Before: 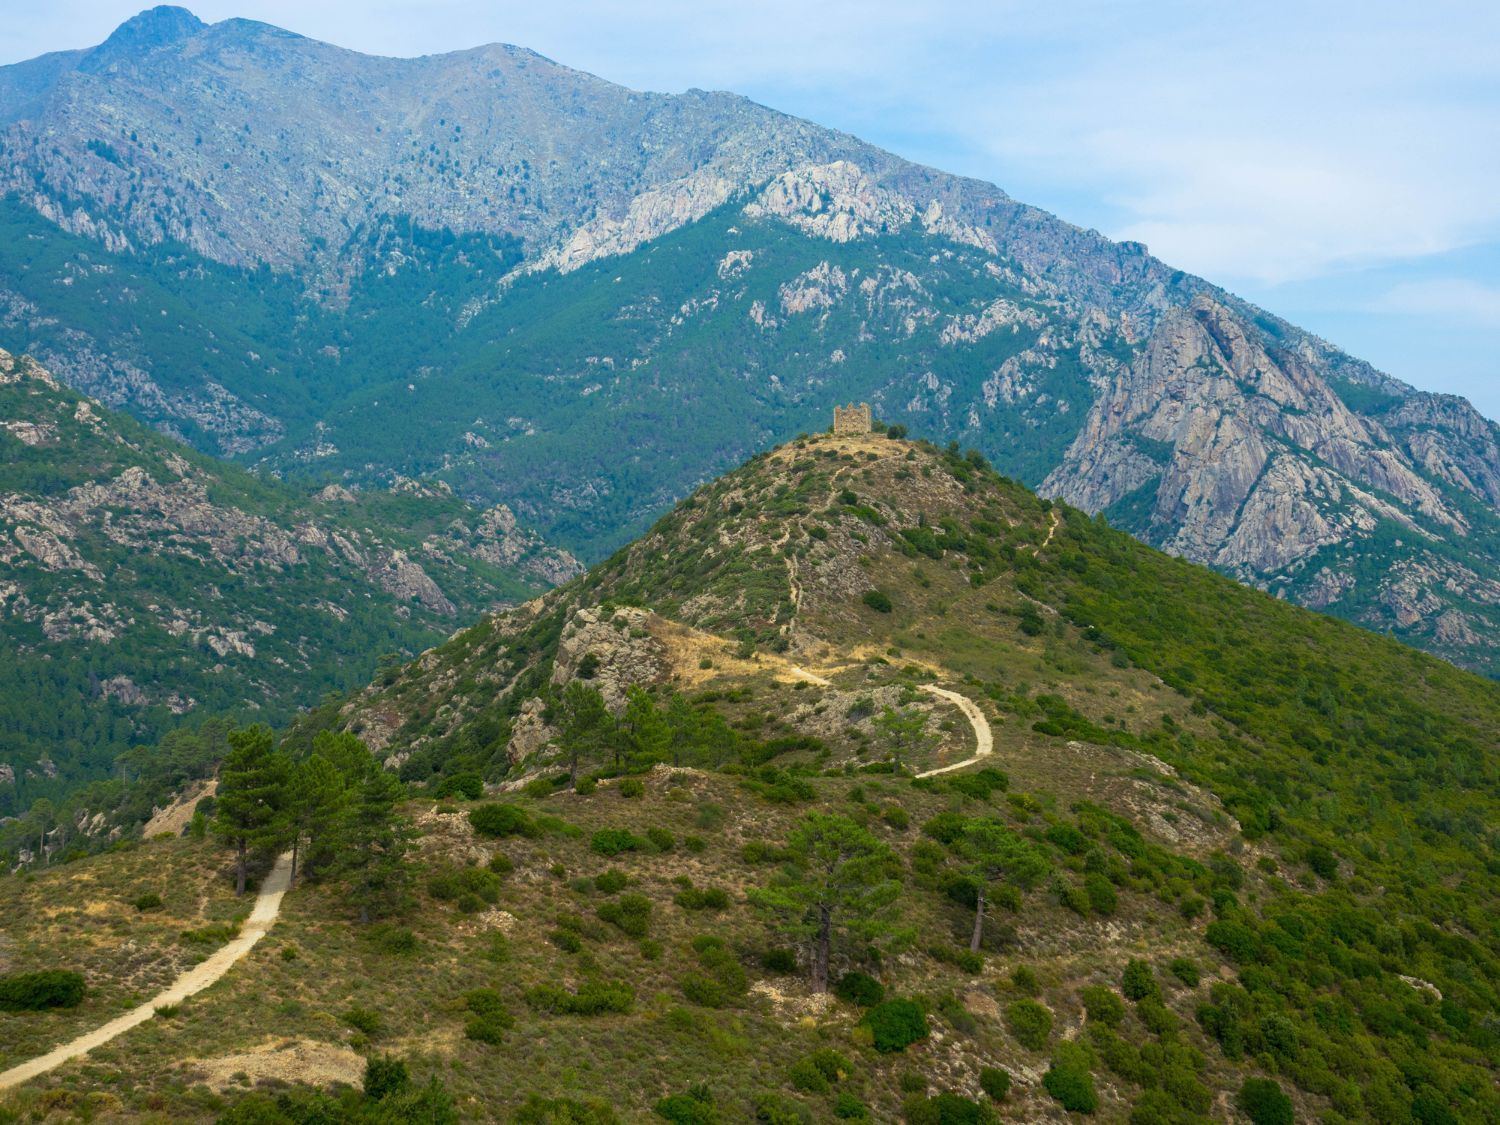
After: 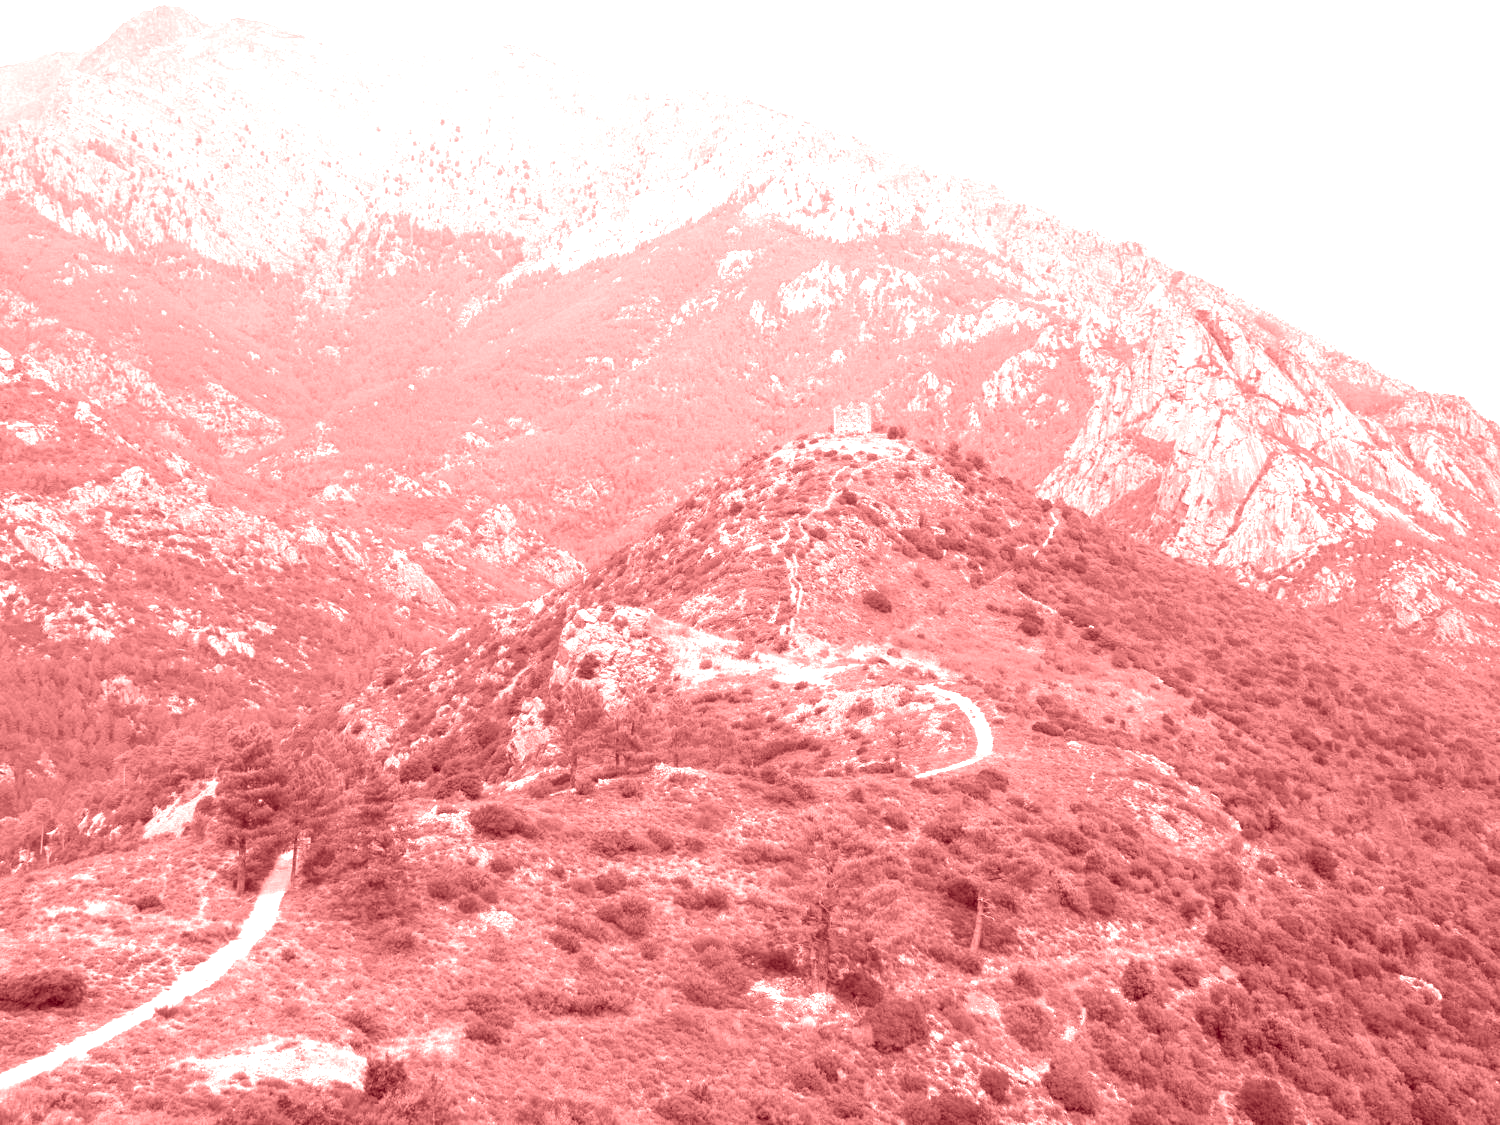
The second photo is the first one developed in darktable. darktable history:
base curve: preserve colors none
color correction: highlights a* -10.04, highlights b* -10.37
exposure: black level correction 0, exposure 1.55 EV, compensate exposure bias true, compensate highlight preservation false
colorize: saturation 60%, source mix 100%
